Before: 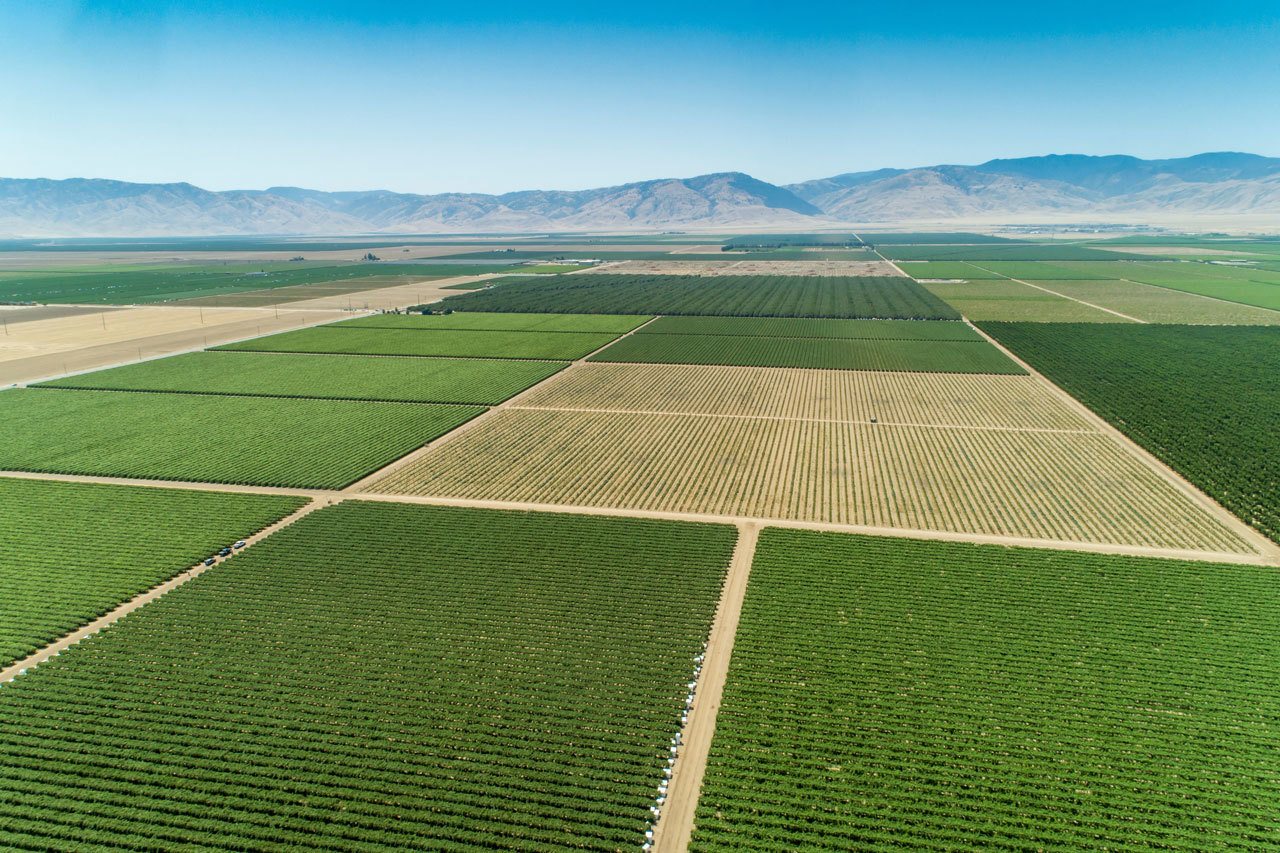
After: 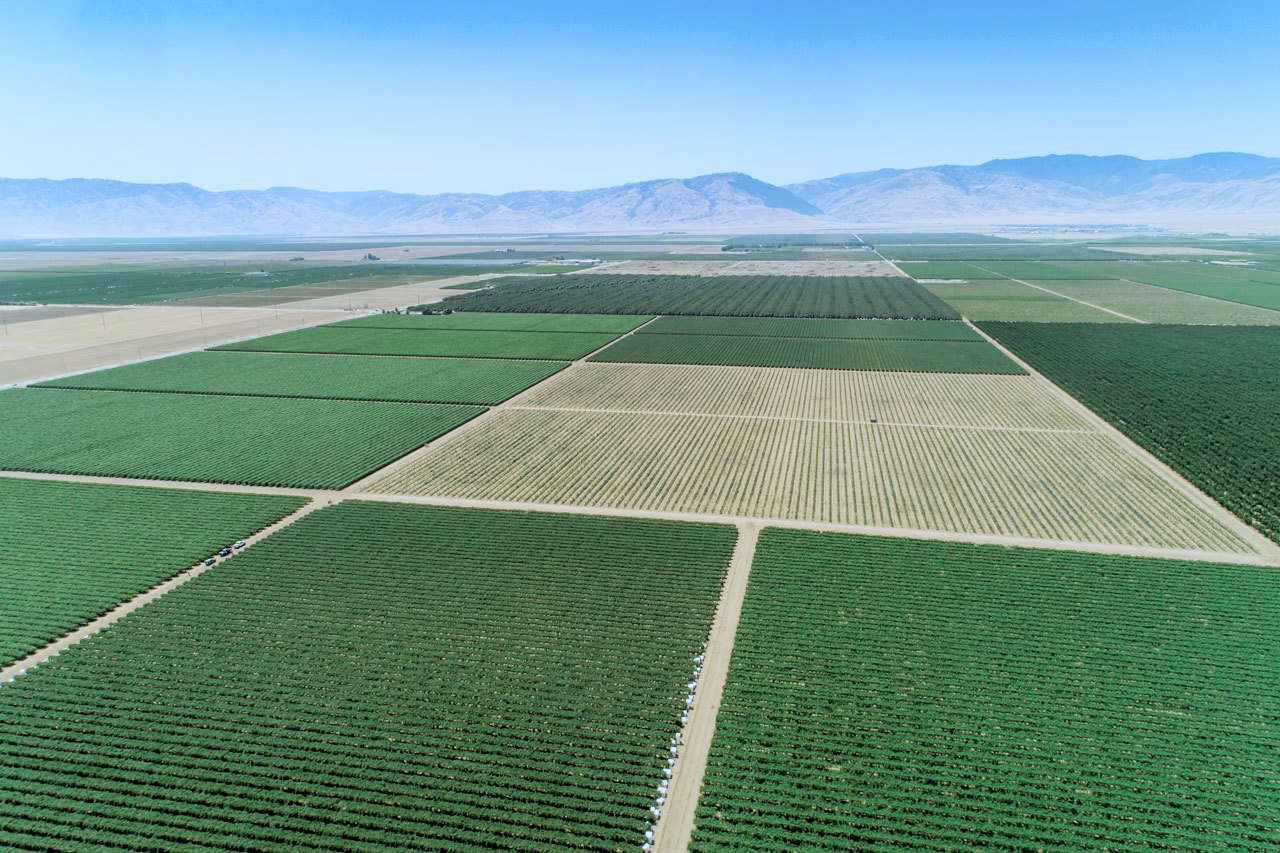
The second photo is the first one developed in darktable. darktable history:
filmic rgb: black relative exposure -7.65 EV, white relative exposure 4.56 EV, hardness 3.61, color science v6 (2022)
white balance: red 0.948, green 1.02, blue 1.176
color zones: curves: ch0 [(0, 0.5) (0.125, 0.4) (0.25, 0.5) (0.375, 0.4) (0.5, 0.4) (0.625, 0.6) (0.75, 0.6) (0.875, 0.5)]; ch1 [(0, 0.35) (0.125, 0.45) (0.25, 0.35) (0.375, 0.35) (0.5, 0.35) (0.625, 0.35) (0.75, 0.45) (0.875, 0.35)]; ch2 [(0, 0.6) (0.125, 0.5) (0.25, 0.5) (0.375, 0.6) (0.5, 0.6) (0.625, 0.5) (0.75, 0.5) (0.875, 0.5)]
exposure: black level correction 0, exposure 0.4 EV, compensate exposure bias true, compensate highlight preservation false
